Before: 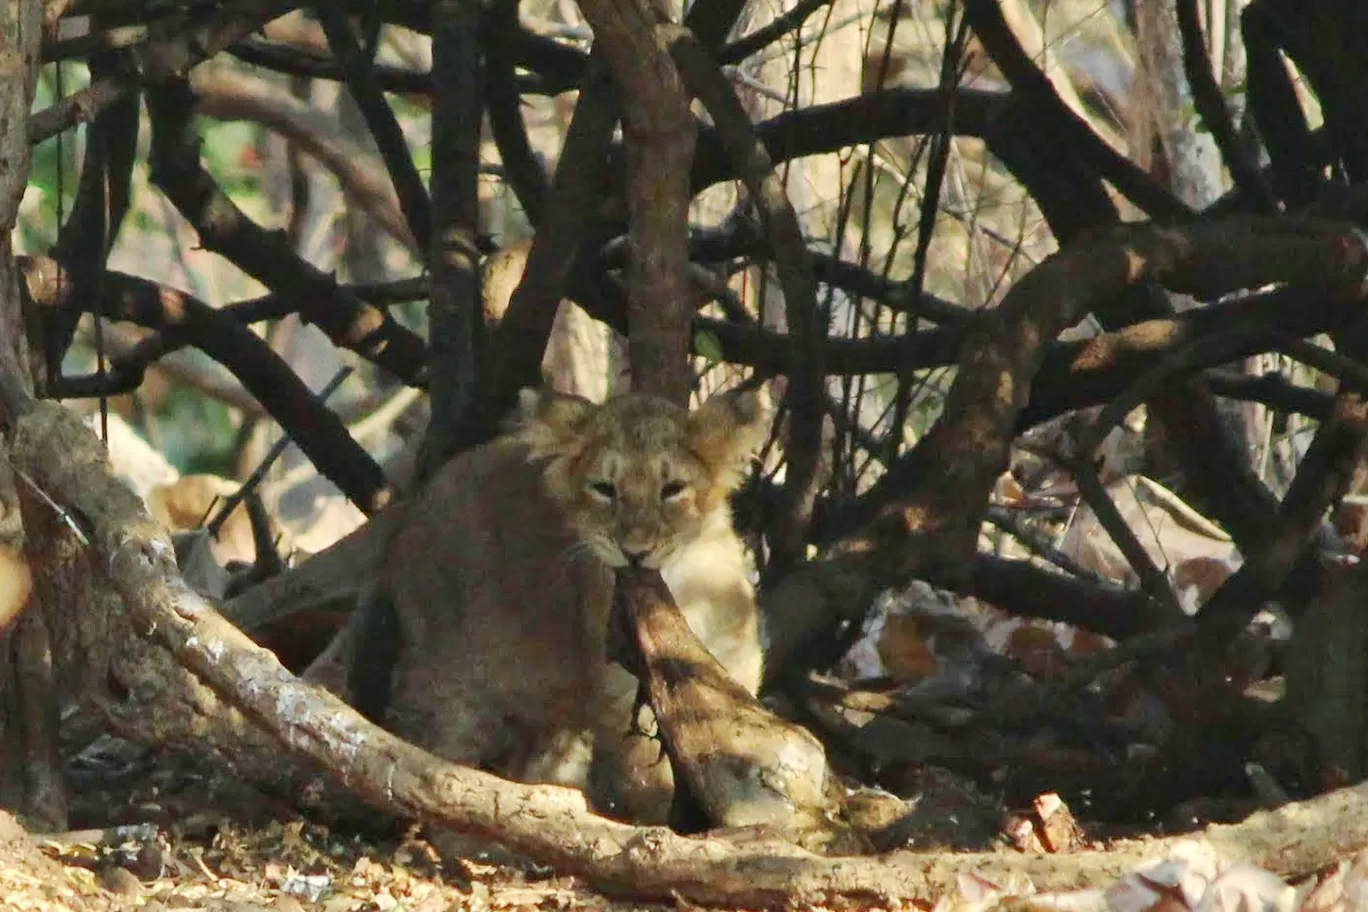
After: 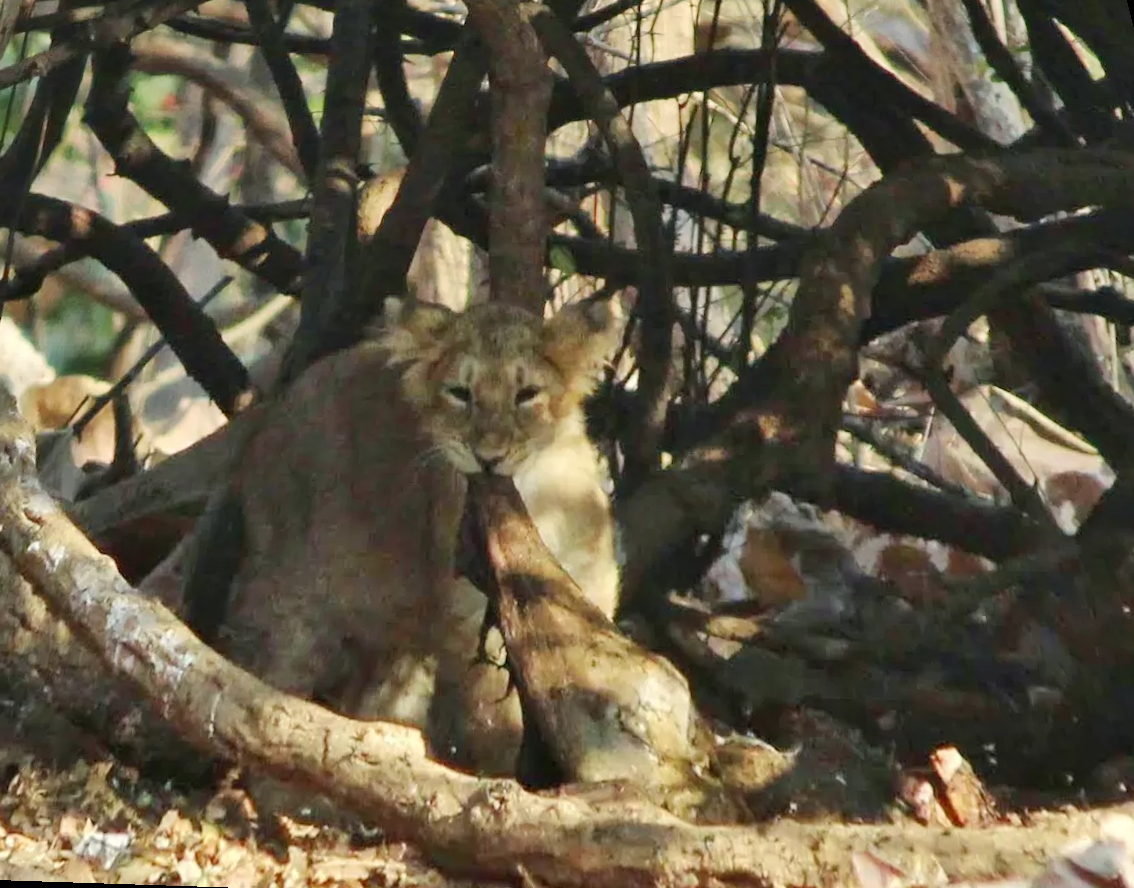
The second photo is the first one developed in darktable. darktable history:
rotate and perspective: rotation 0.72°, lens shift (vertical) -0.352, lens shift (horizontal) -0.051, crop left 0.152, crop right 0.859, crop top 0.019, crop bottom 0.964
shadows and highlights: shadows 37.27, highlights -28.18, soften with gaussian
